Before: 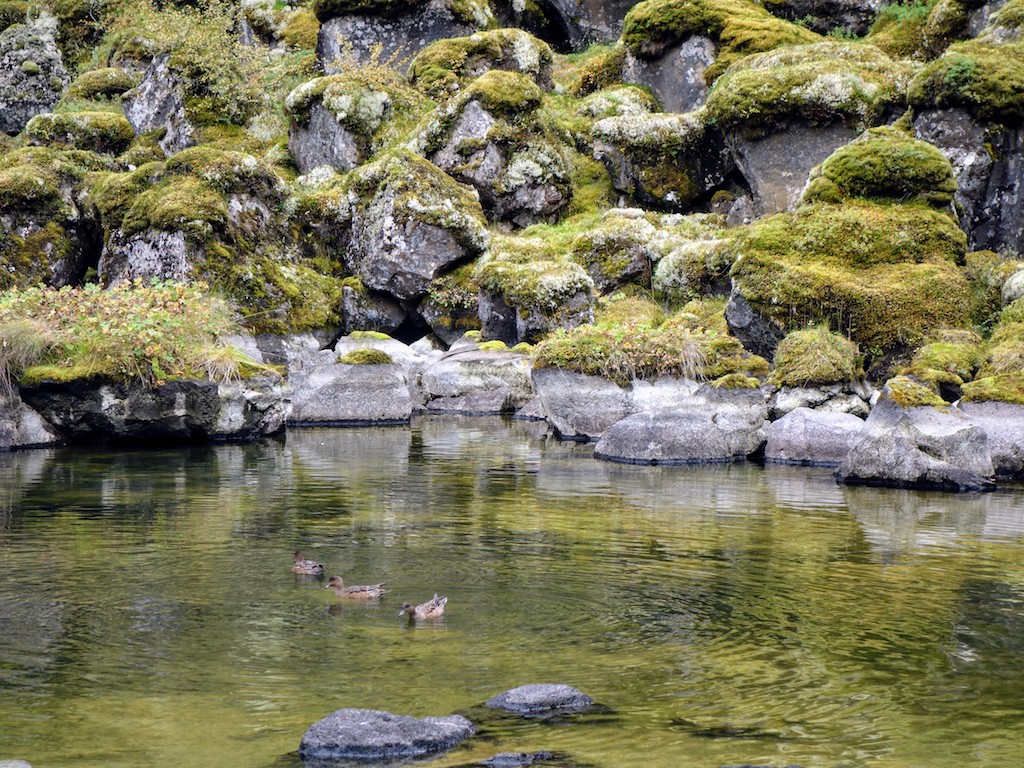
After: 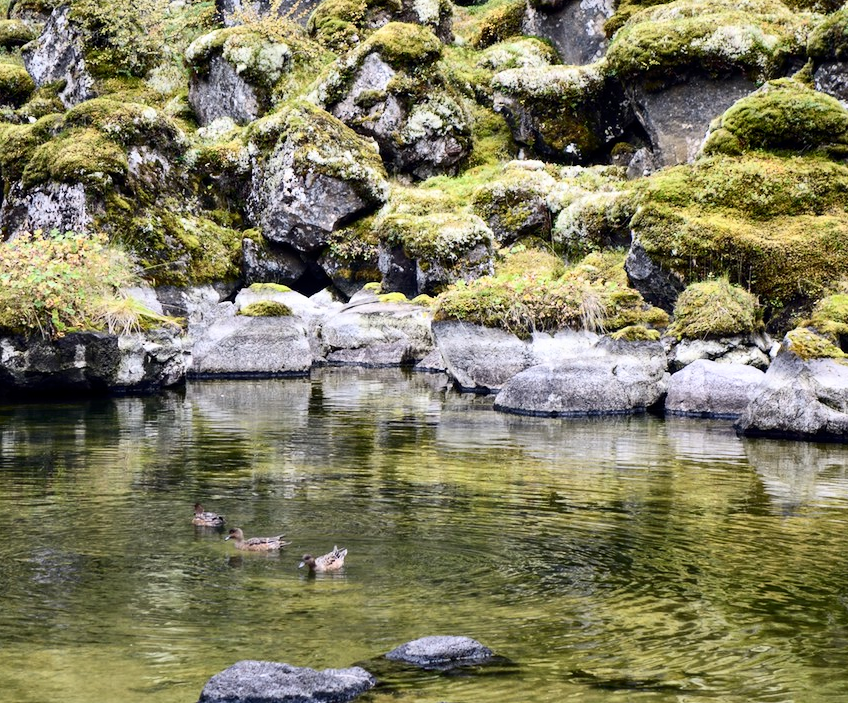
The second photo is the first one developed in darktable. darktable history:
contrast brightness saturation: contrast 0.28
crop: left 9.807%, top 6.259%, right 7.334%, bottom 2.177%
